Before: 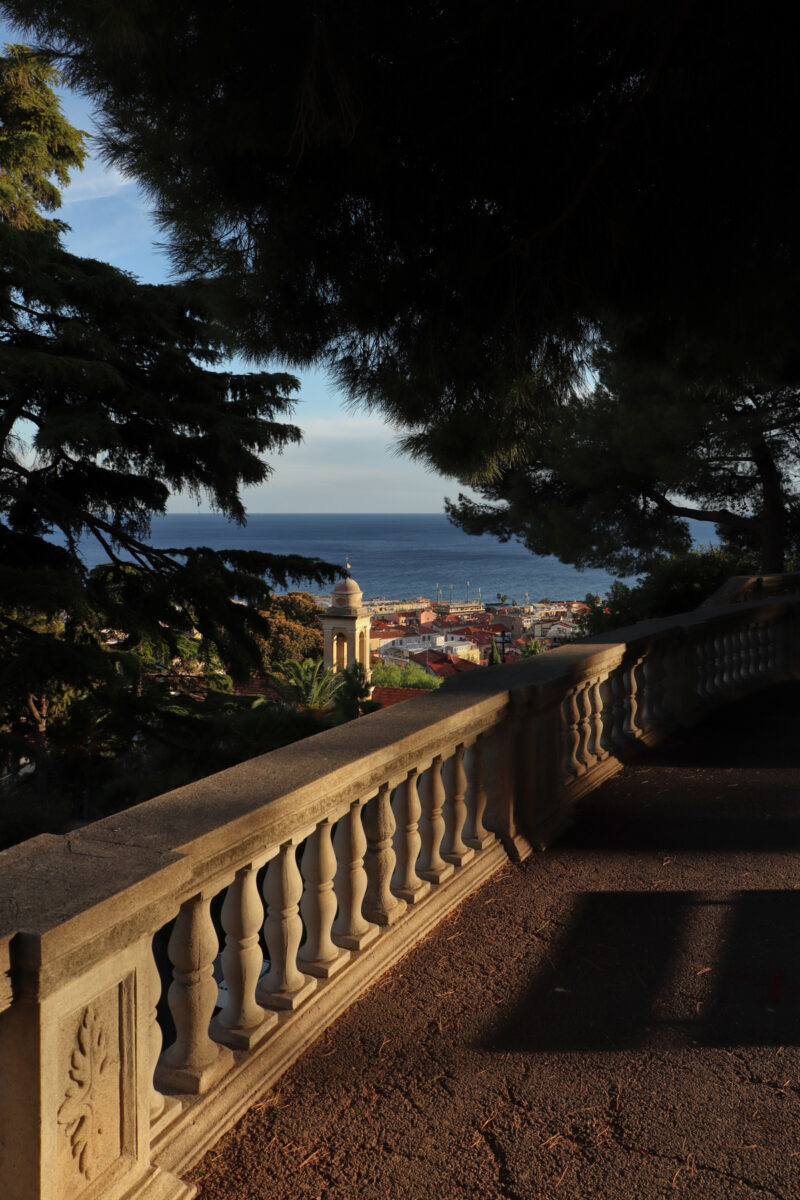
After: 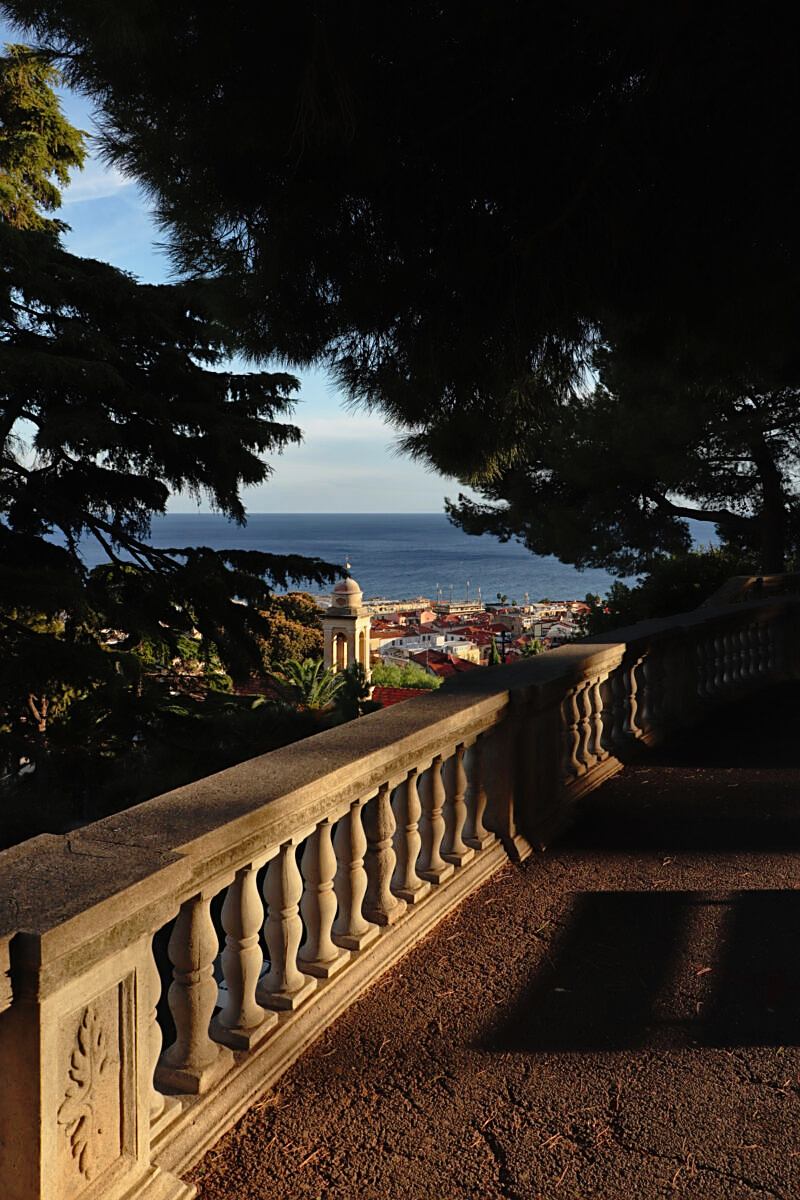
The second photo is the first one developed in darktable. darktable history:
sharpen: on, module defaults
tone curve: curves: ch0 [(0, 0.009) (0.105, 0.08) (0.195, 0.18) (0.283, 0.316) (0.384, 0.434) (0.485, 0.531) (0.638, 0.69) (0.81, 0.872) (1, 0.977)]; ch1 [(0, 0) (0.161, 0.092) (0.35, 0.33) (0.379, 0.401) (0.456, 0.469) (0.502, 0.5) (0.525, 0.518) (0.586, 0.617) (0.635, 0.655) (1, 1)]; ch2 [(0, 0) (0.371, 0.362) (0.437, 0.437) (0.48, 0.49) (0.53, 0.515) (0.56, 0.571) (0.622, 0.606) (1, 1)], preserve colors none
